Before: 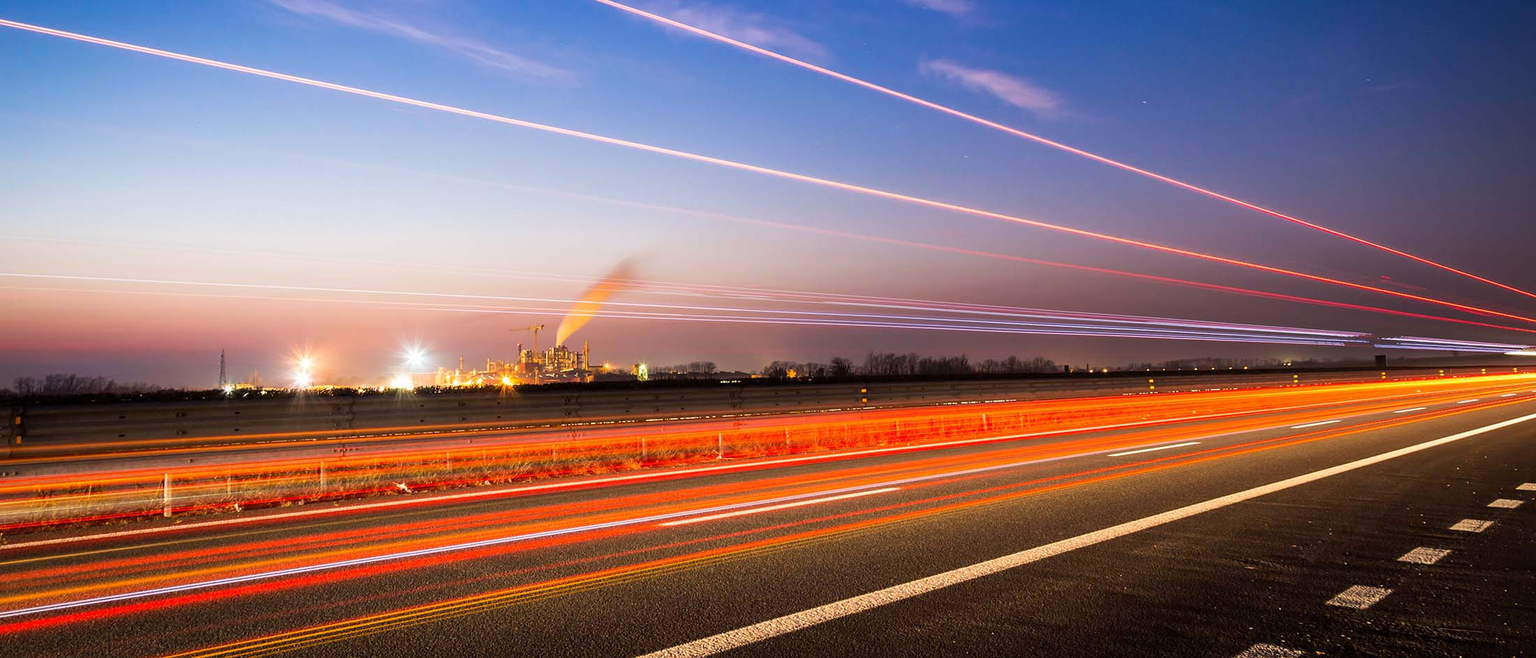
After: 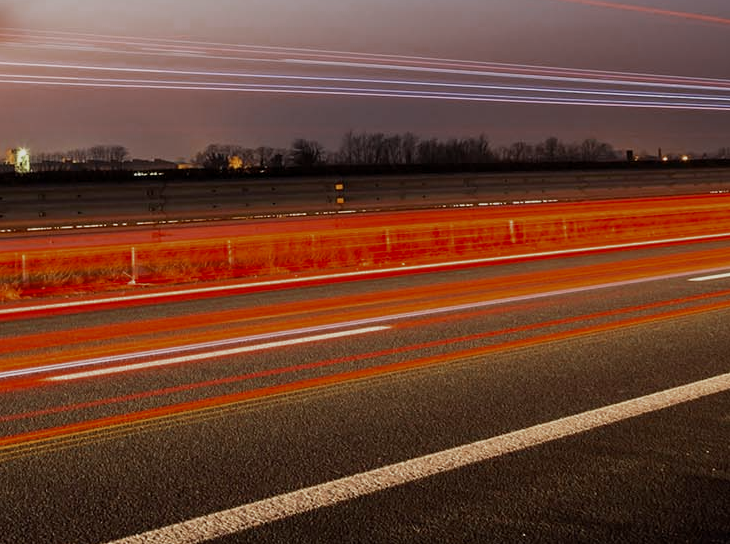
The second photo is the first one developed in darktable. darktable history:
crop: left 40.863%, top 39.585%, right 25.948%, bottom 2.649%
exposure: black level correction 0.001, exposure 0.499 EV, compensate exposure bias true, compensate highlight preservation false
color zones: curves: ch0 [(0, 0.5) (0.125, 0.4) (0.25, 0.5) (0.375, 0.4) (0.5, 0.4) (0.625, 0.35) (0.75, 0.35) (0.875, 0.5)]; ch1 [(0, 0.35) (0.125, 0.45) (0.25, 0.35) (0.375, 0.35) (0.5, 0.35) (0.625, 0.35) (0.75, 0.45) (0.875, 0.35)]; ch2 [(0, 0.6) (0.125, 0.5) (0.25, 0.5) (0.375, 0.6) (0.5, 0.6) (0.625, 0.5) (0.75, 0.5) (0.875, 0.5)]
